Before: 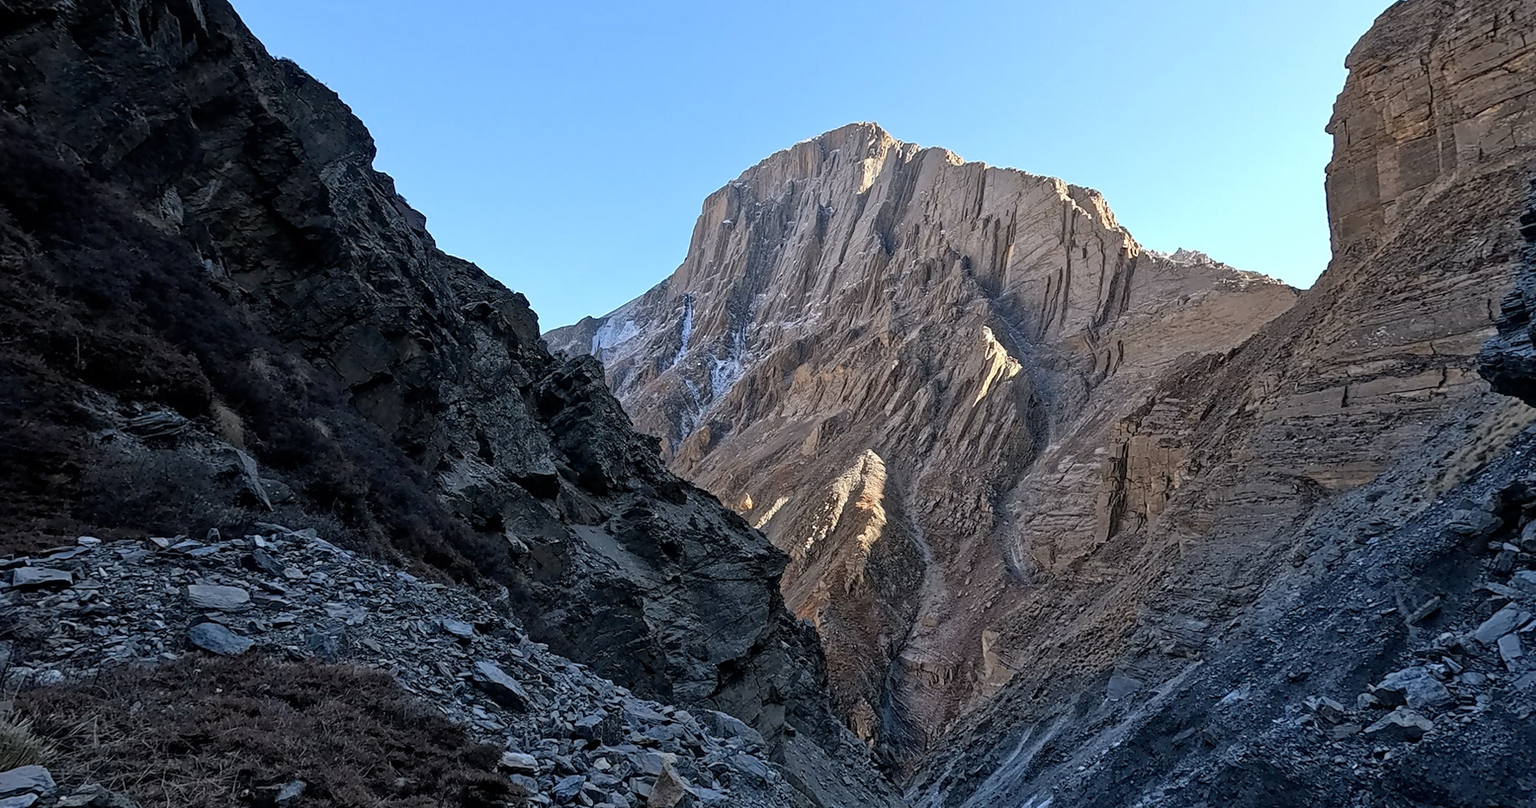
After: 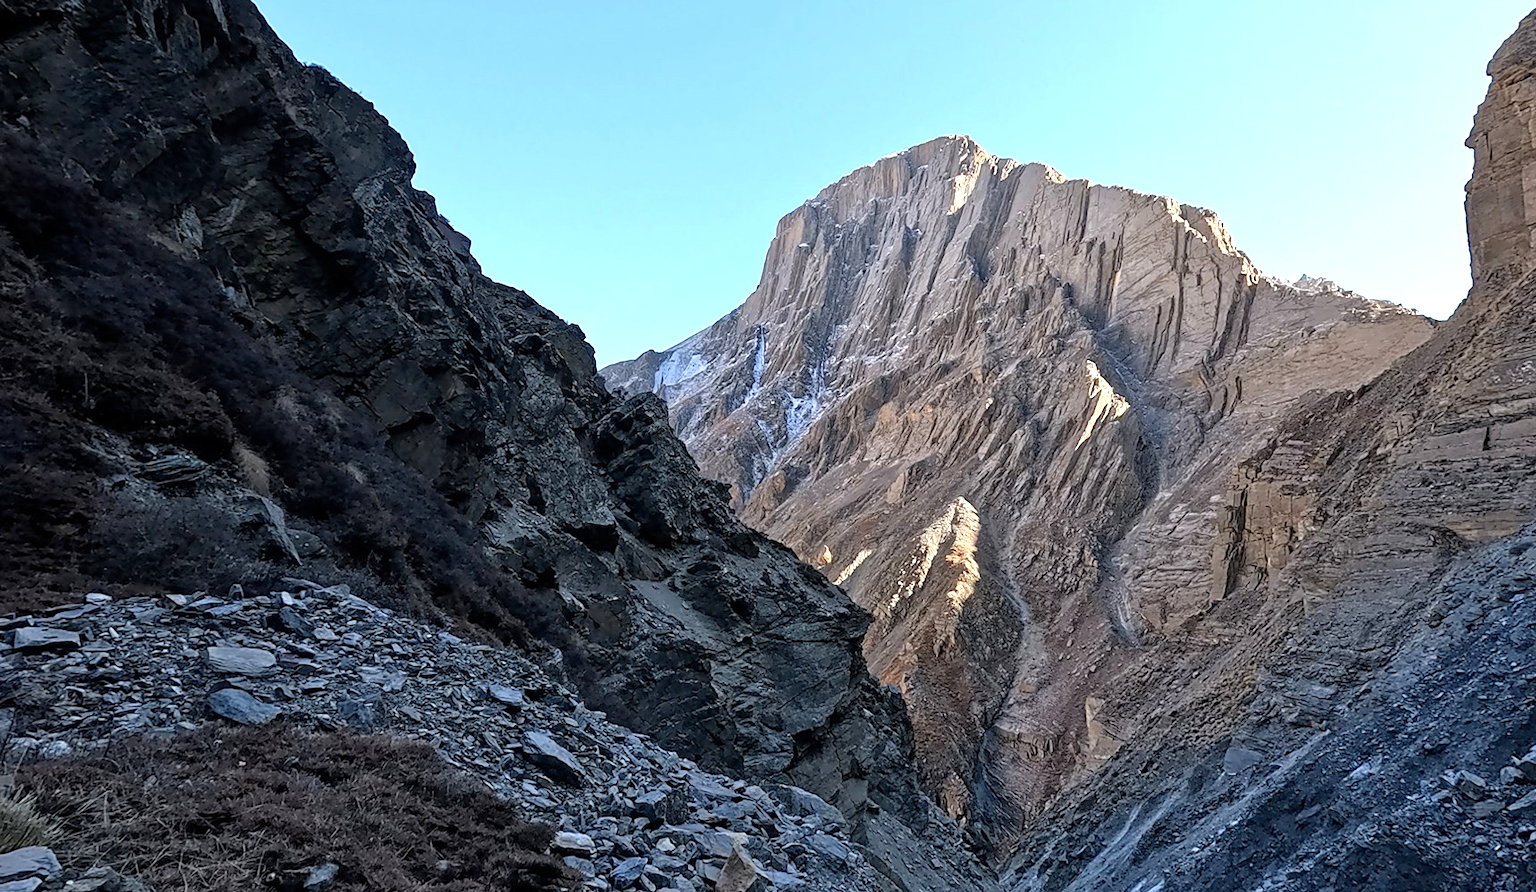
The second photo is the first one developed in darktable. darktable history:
exposure: exposure 0.608 EV, compensate highlight preservation false
crop: right 9.481%, bottom 0.036%
